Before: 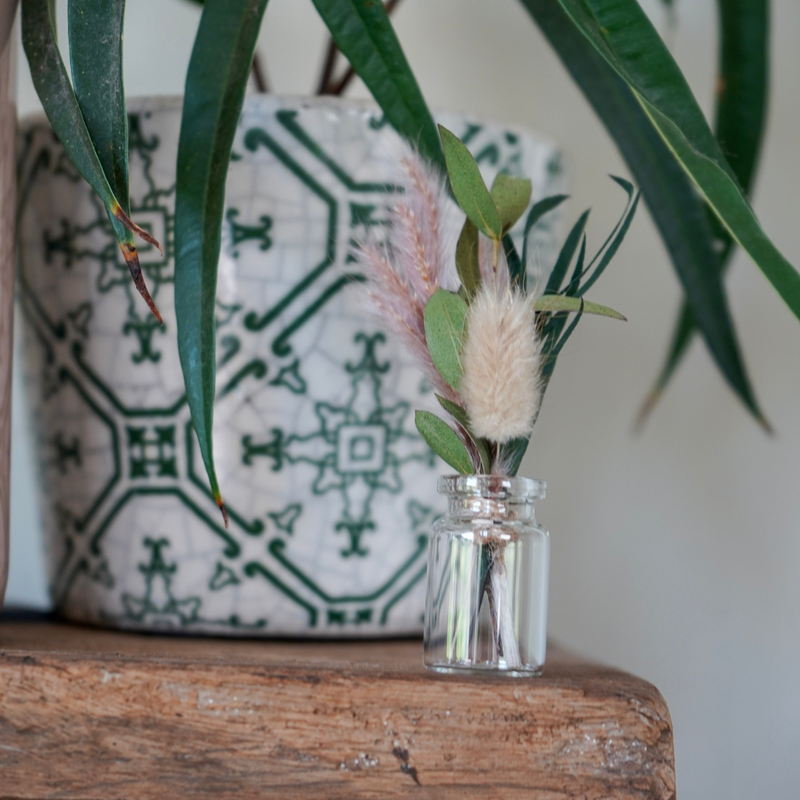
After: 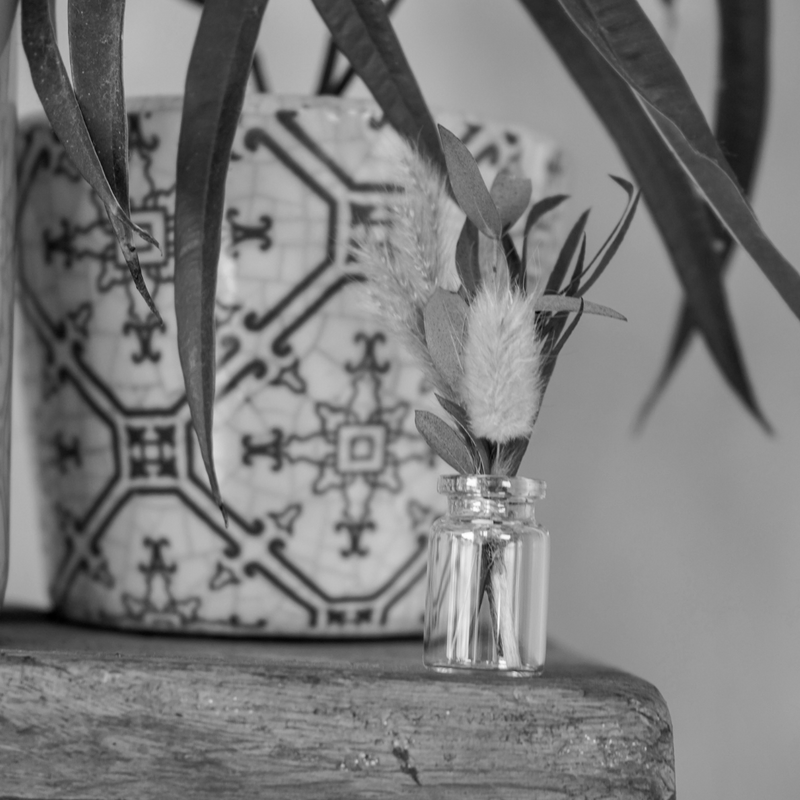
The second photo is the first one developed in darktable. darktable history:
levels: mode automatic
monochrome: on, module defaults
shadows and highlights: shadows 60, soften with gaussian
